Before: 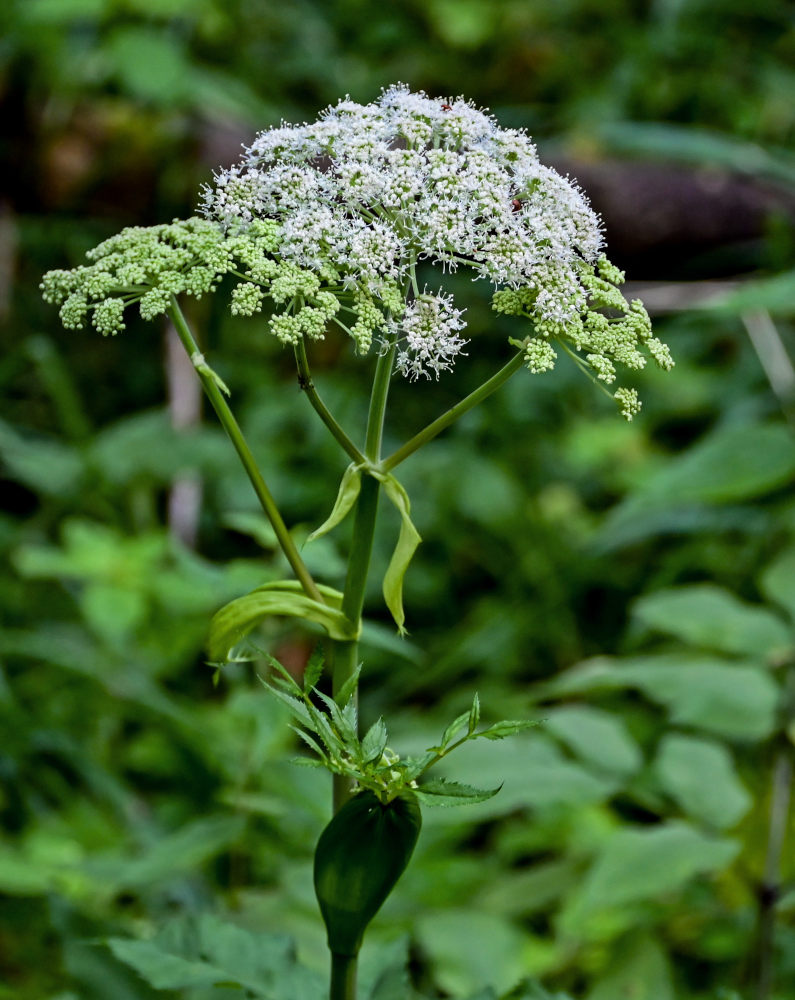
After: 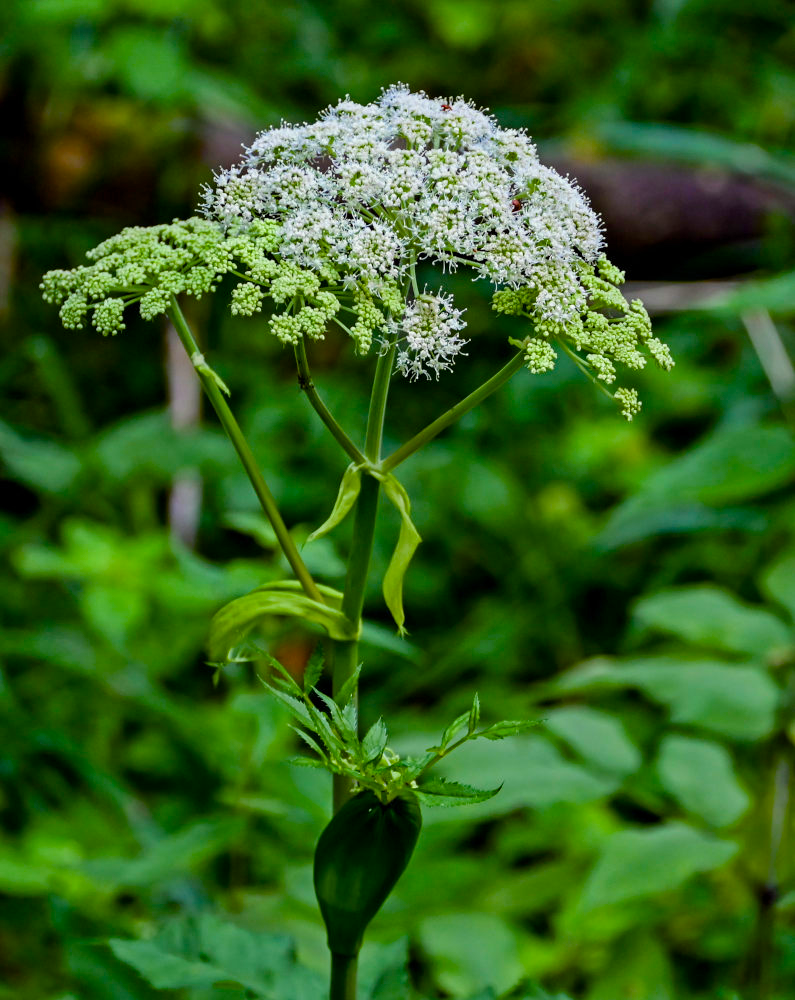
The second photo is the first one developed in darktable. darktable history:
color correction: highlights a* -2.49, highlights b* 2.53
color balance rgb: linear chroma grading › global chroma 14.73%, perceptual saturation grading › global saturation 20%, perceptual saturation grading › highlights -25.559%, perceptual saturation grading › shadows 25.993%, perceptual brilliance grading › global brilliance 1.72%, perceptual brilliance grading › highlights -3.53%, global vibrance 14.786%
